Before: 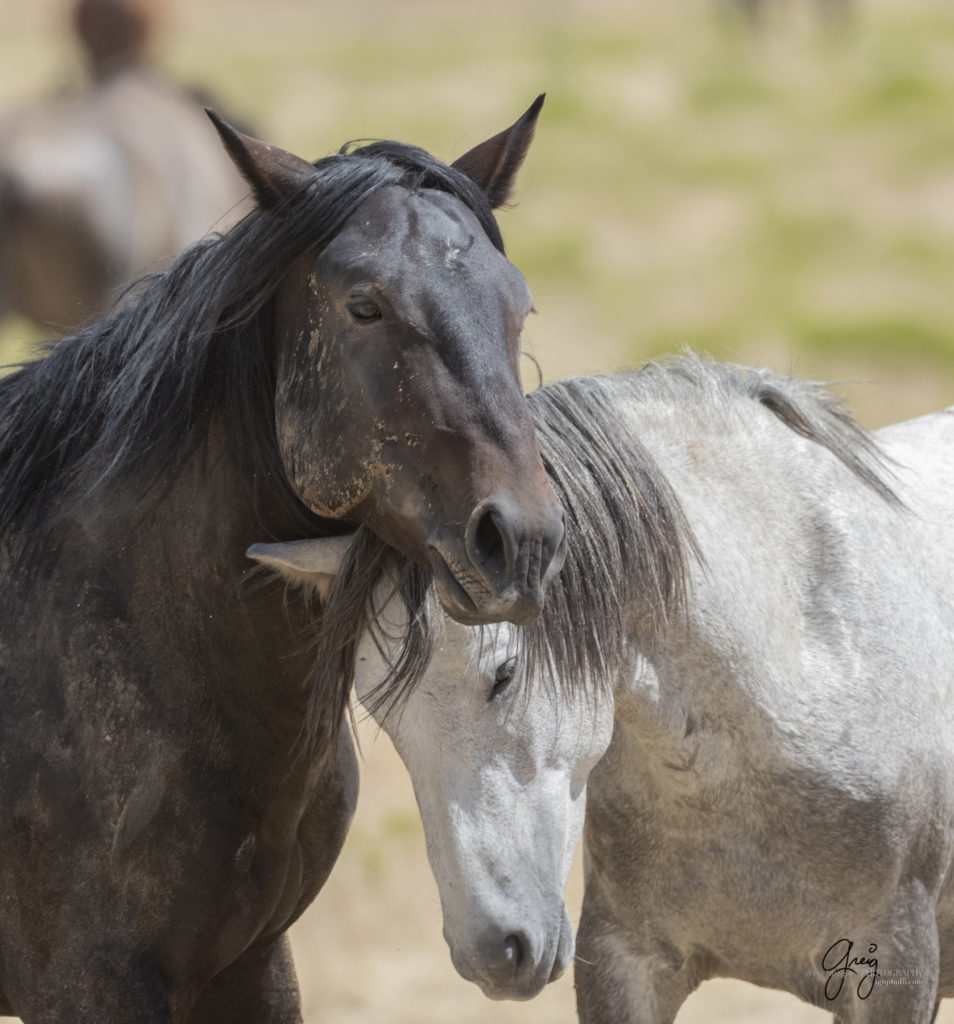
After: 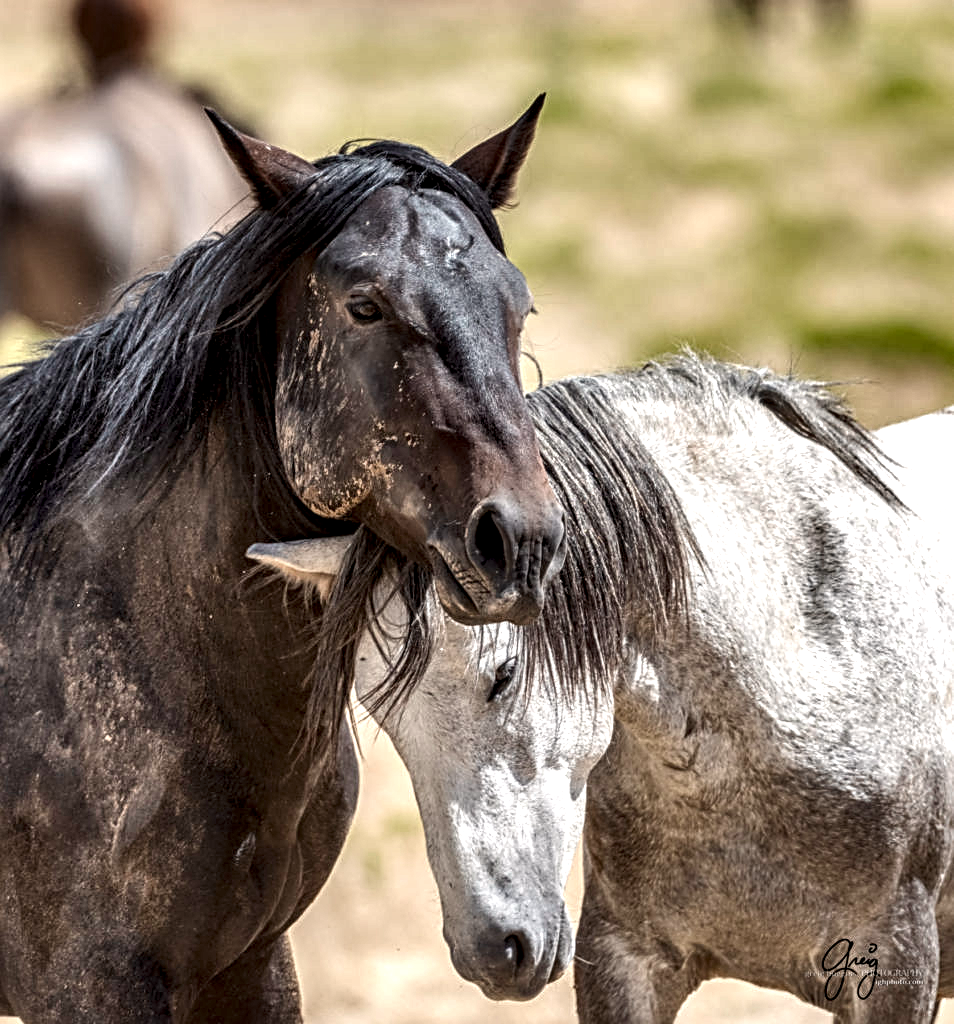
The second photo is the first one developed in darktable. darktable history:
shadows and highlights: shadows 52.42, soften with gaussian
local contrast: highlights 19%, detail 186%
color balance rgb: shadows lift › chroma 1%, shadows lift › hue 28.8°, power › hue 60°, highlights gain › chroma 1%, highlights gain › hue 60°, global offset › luminance 0.25%, perceptual saturation grading › highlights -20%, perceptual saturation grading › shadows 20%, perceptual brilliance grading › highlights 10%, perceptual brilliance grading › shadows -5%, global vibrance 19.67%
sharpen: radius 3.119
